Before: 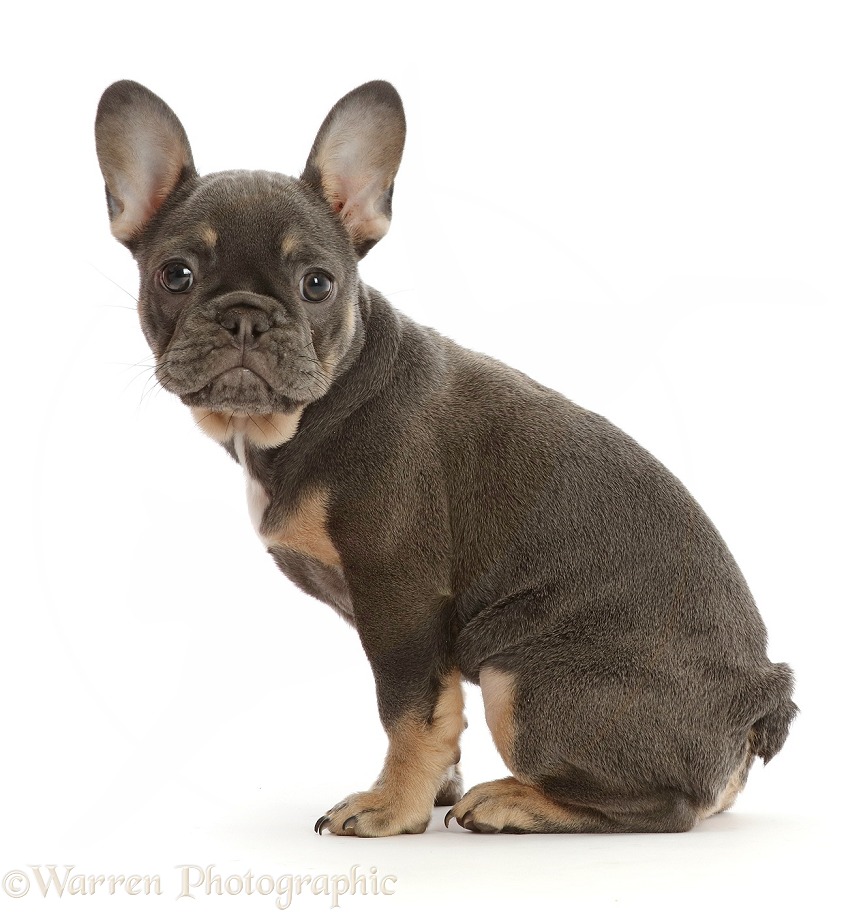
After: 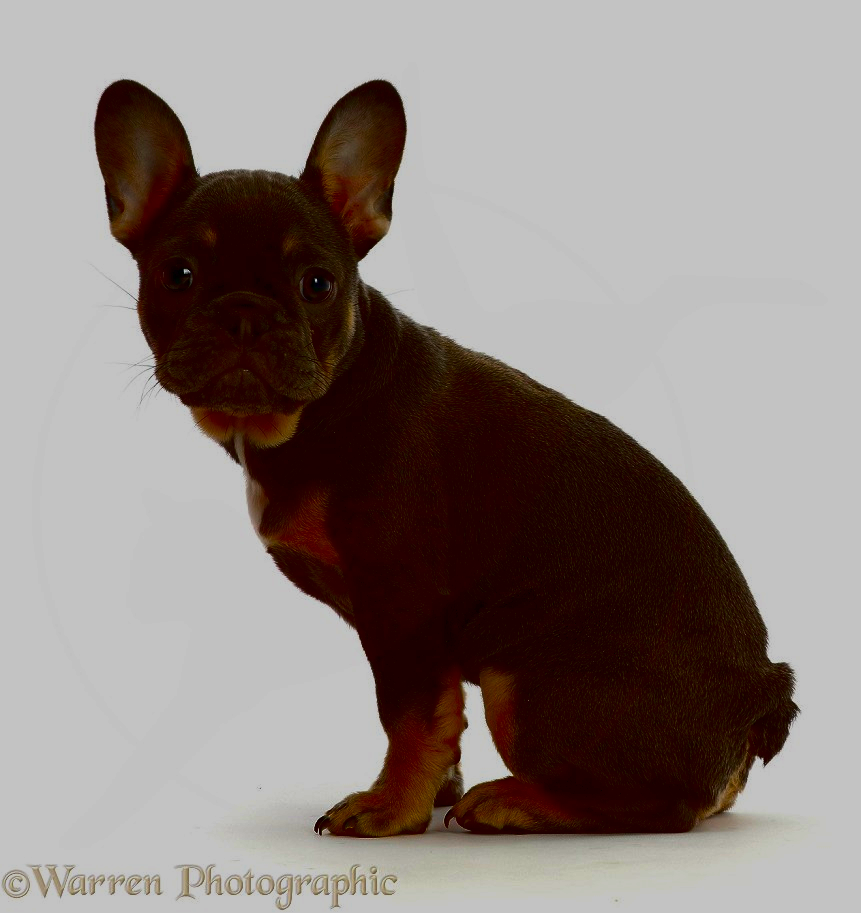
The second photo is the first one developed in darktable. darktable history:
exposure: exposure -0.293 EV, compensate highlight preservation false
color balance rgb: perceptual saturation grading › global saturation 25%, global vibrance 10%
contrast brightness saturation: brightness -1, saturation 1
